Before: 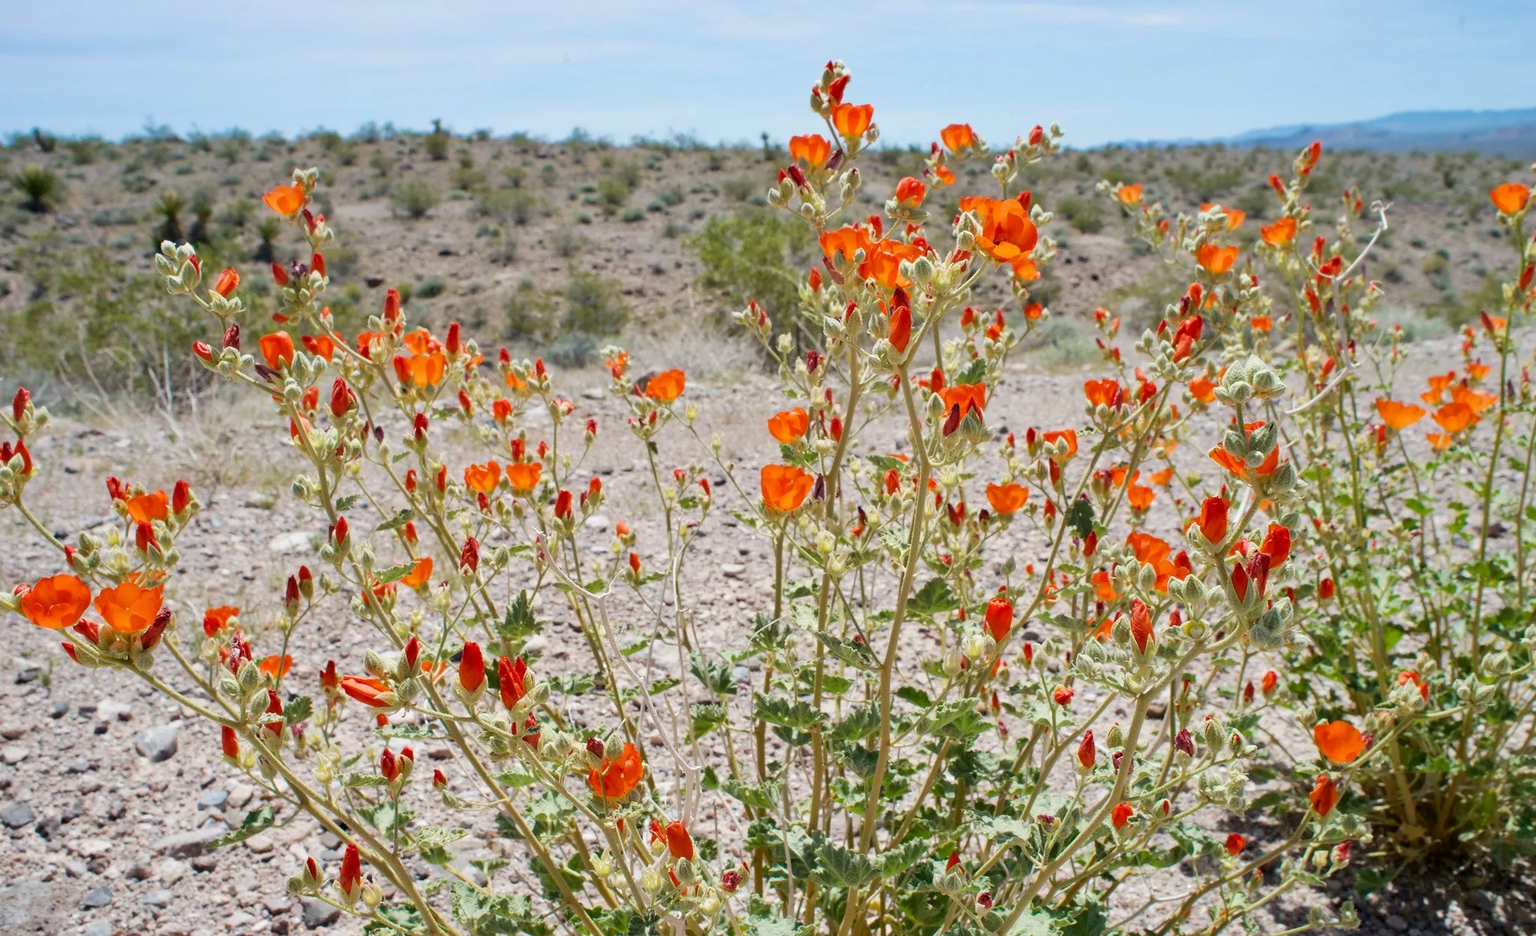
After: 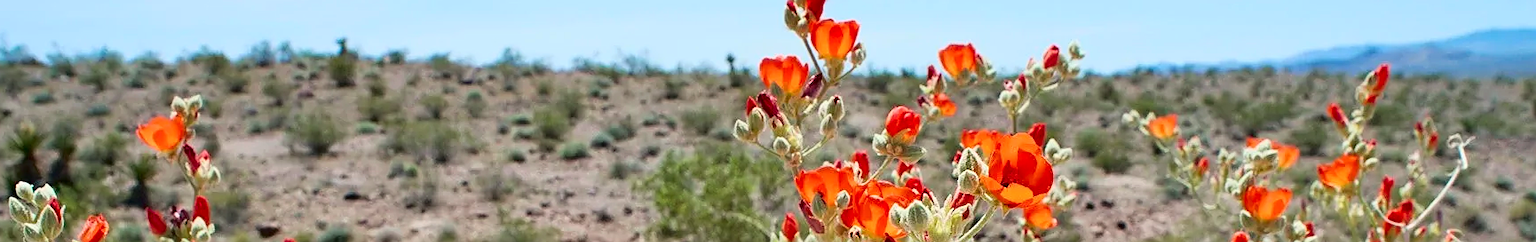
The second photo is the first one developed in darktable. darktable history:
sharpen: on, module defaults
crop and rotate: left 9.635%, top 9.362%, right 5.861%, bottom 68.743%
tone curve: curves: ch0 [(0, 0) (0.059, 0.027) (0.178, 0.105) (0.292, 0.233) (0.485, 0.472) (0.837, 0.887) (1, 0.983)]; ch1 [(0, 0) (0.23, 0.166) (0.34, 0.298) (0.371, 0.334) (0.435, 0.413) (0.477, 0.469) (0.499, 0.498) (0.534, 0.551) (0.56, 0.585) (0.754, 0.801) (1, 1)]; ch2 [(0, 0) (0.431, 0.414) (0.498, 0.503) (0.524, 0.531) (0.568, 0.567) (0.6, 0.597) (0.65, 0.651) (0.752, 0.764) (1, 1)], color space Lab, independent channels, preserve colors none
